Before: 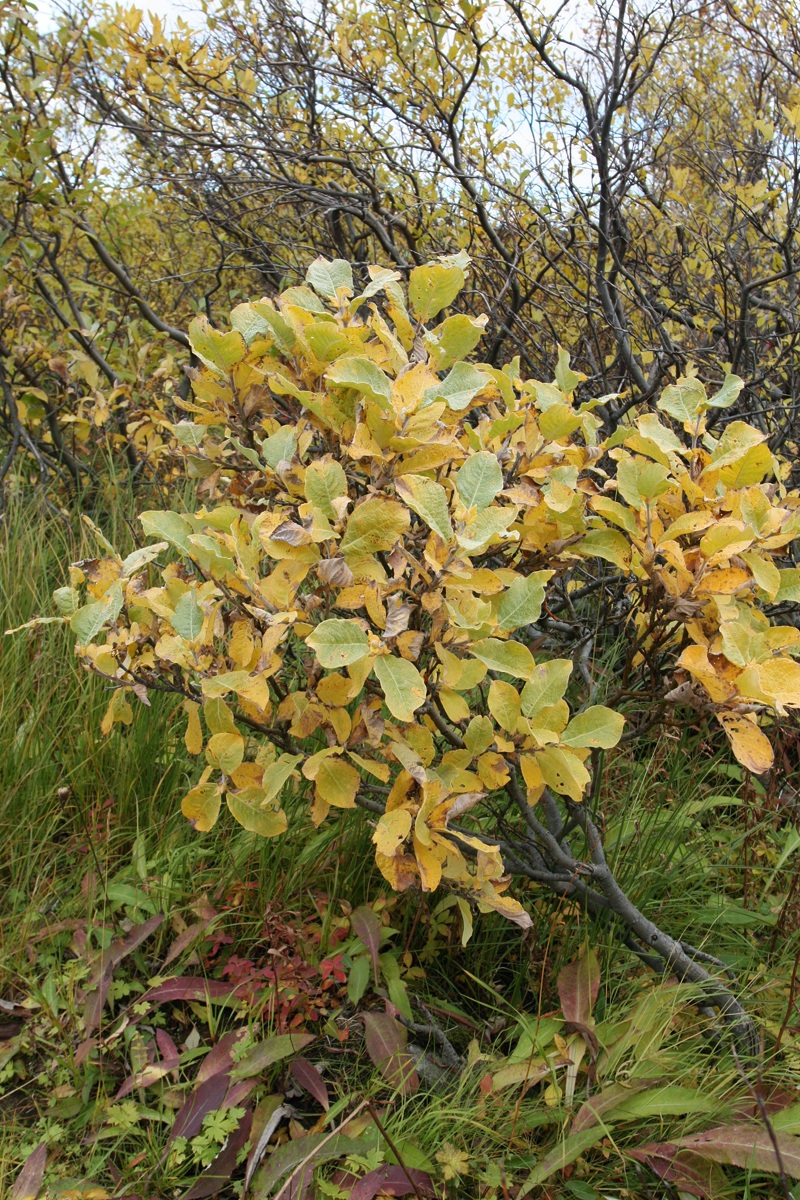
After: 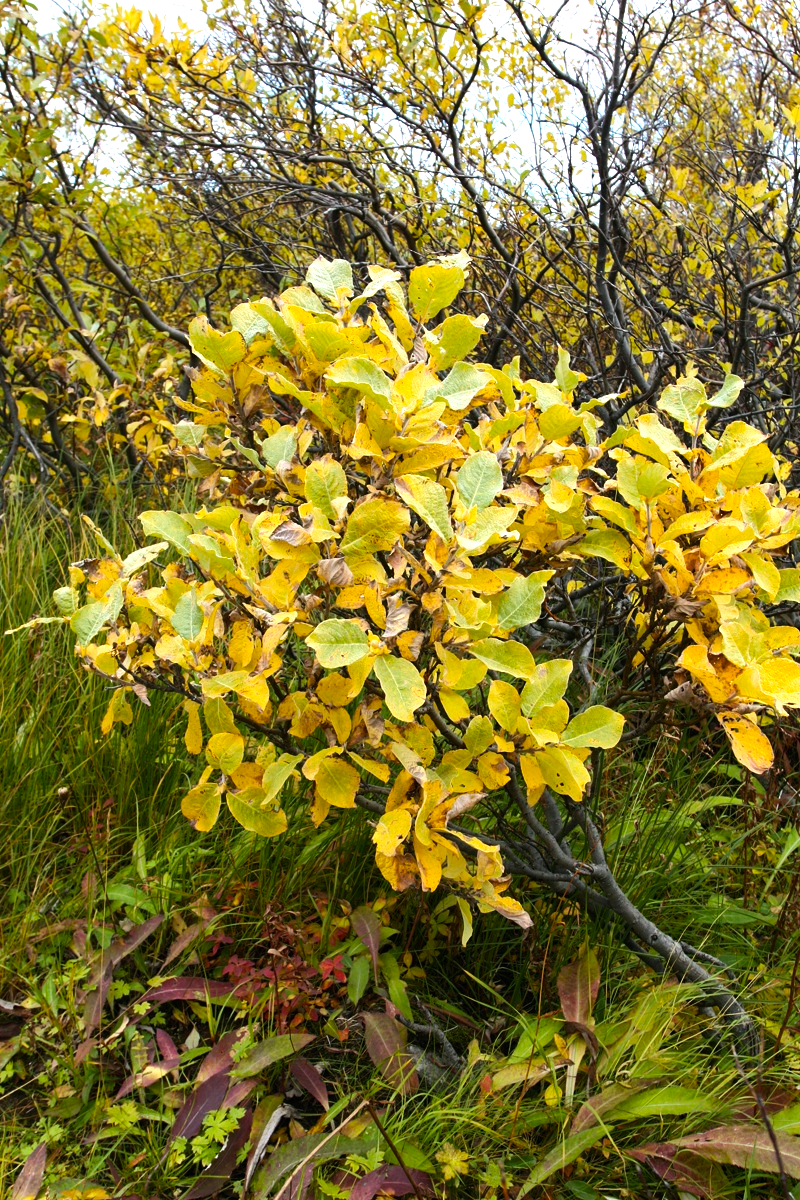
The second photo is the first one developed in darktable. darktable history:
color balance rgb: perceptual saturation grading › global saturation 25%, global vibrance 20%
tone equalizer: -8 EV -0.75 EV, -7 EV -0.7 EV, -6 EV -0.6 EV, -5 EV -0.4 EV, -3 EV 0.4 EV, -2 EV 0.6 EV, -1 EV 0.7 EV, +0 EV 0.75 EV, edges refinement/feathering 500, mask exposure compensation -1.57 EV, preserve details no
